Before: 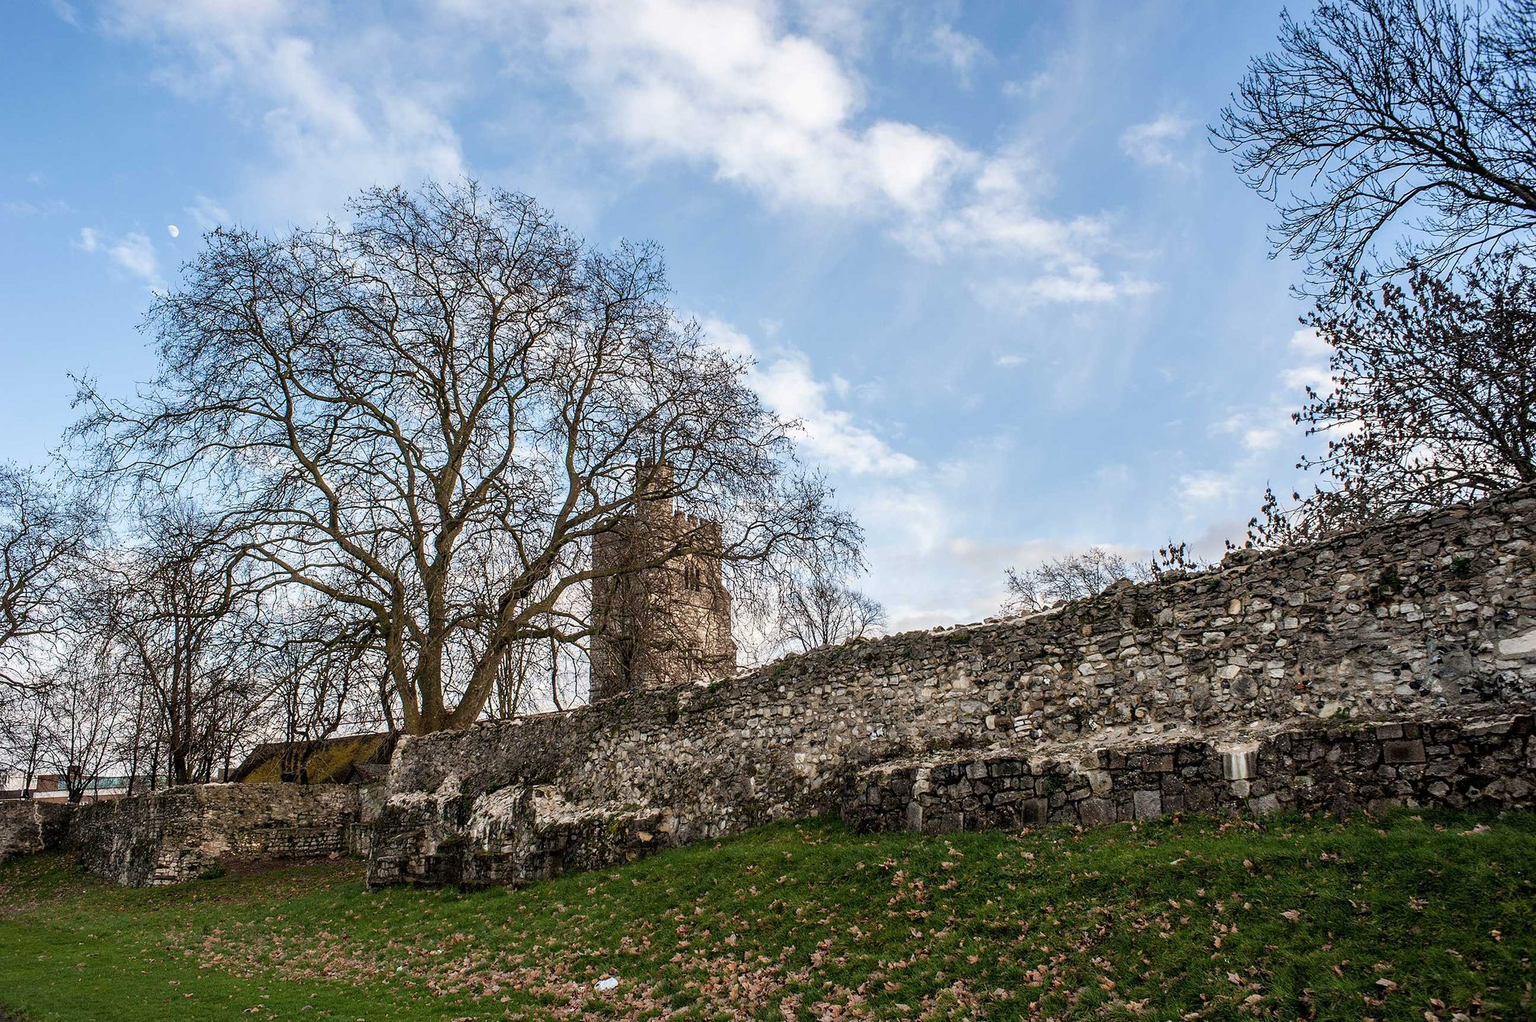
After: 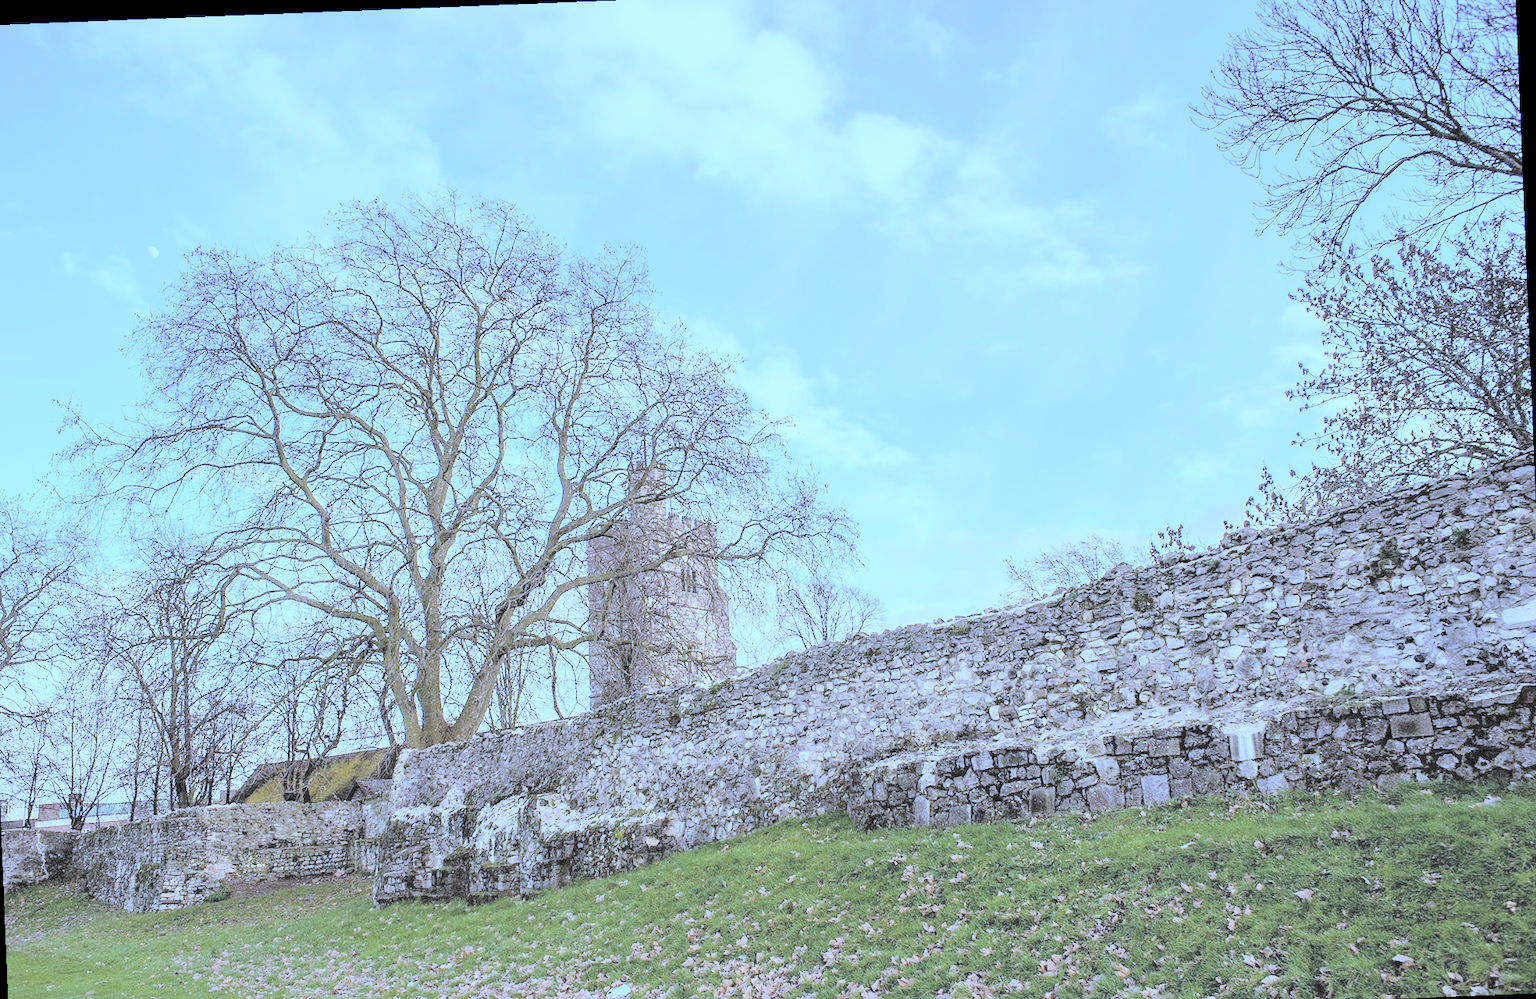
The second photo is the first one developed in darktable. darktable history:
white balance: red 0.766, blue 1.537
rotate and perspective: rotation -2.29°, automatic cropping off
contrast brightness saturation: brightness 1
crop: left 1.964%, top 3.251%, right 1.122%, bottom 4.933%
